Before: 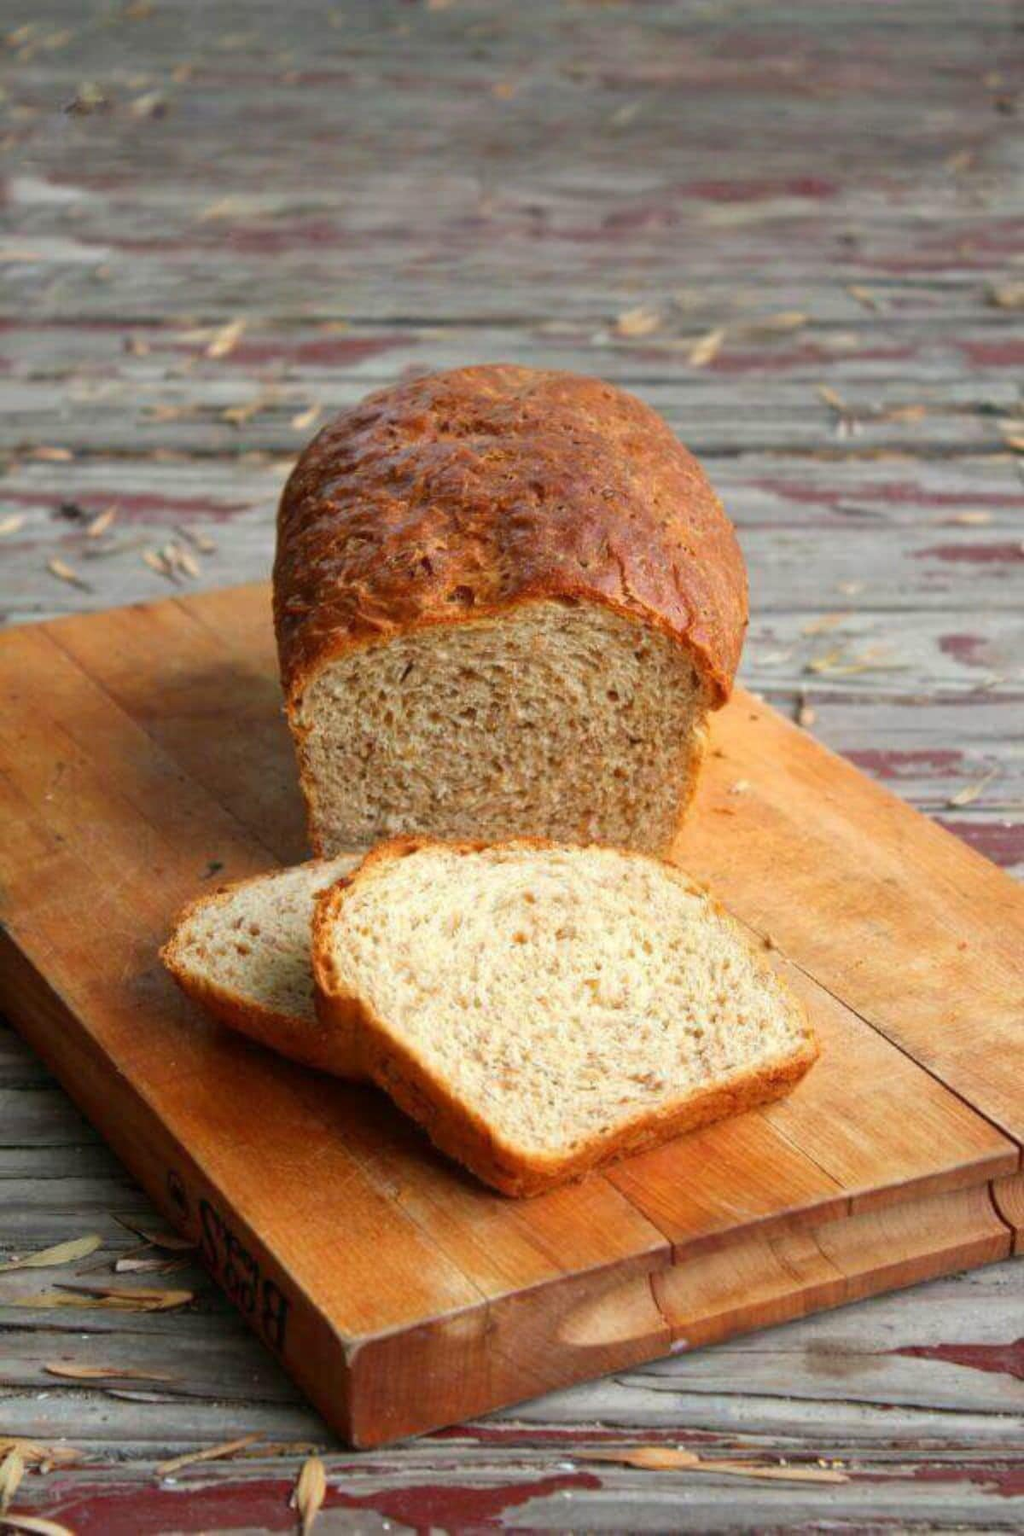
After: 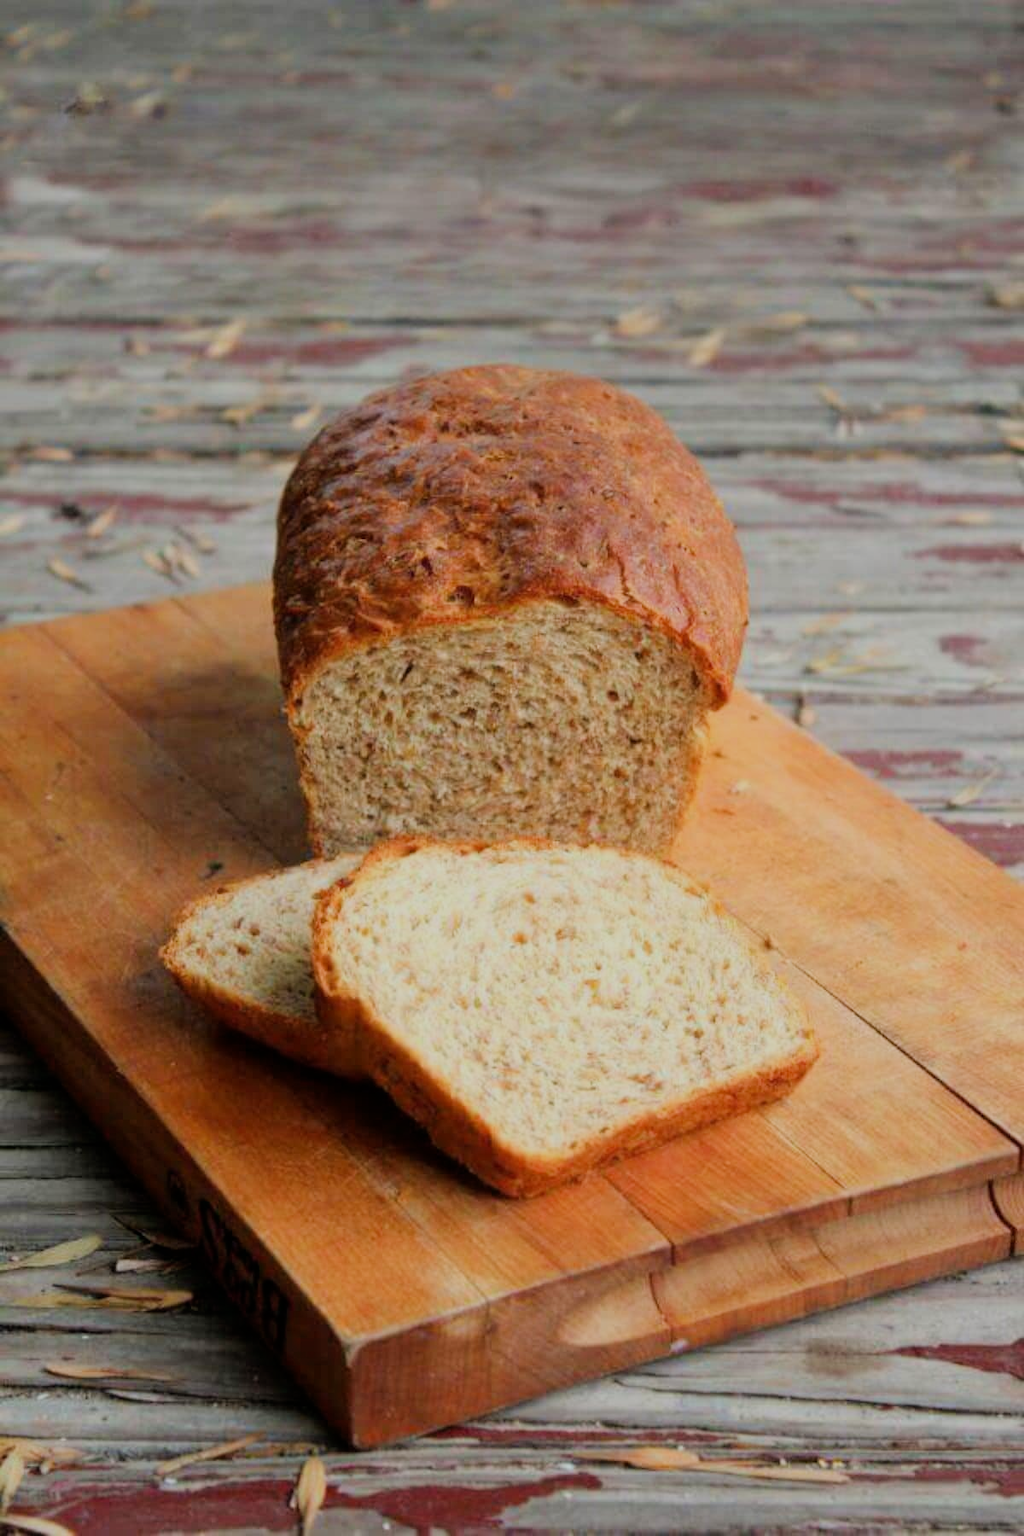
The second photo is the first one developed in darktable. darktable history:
filmic rgb: black relative exposure -7.36 EV, white relative exposure 5.05 EV, hardness 3.22
